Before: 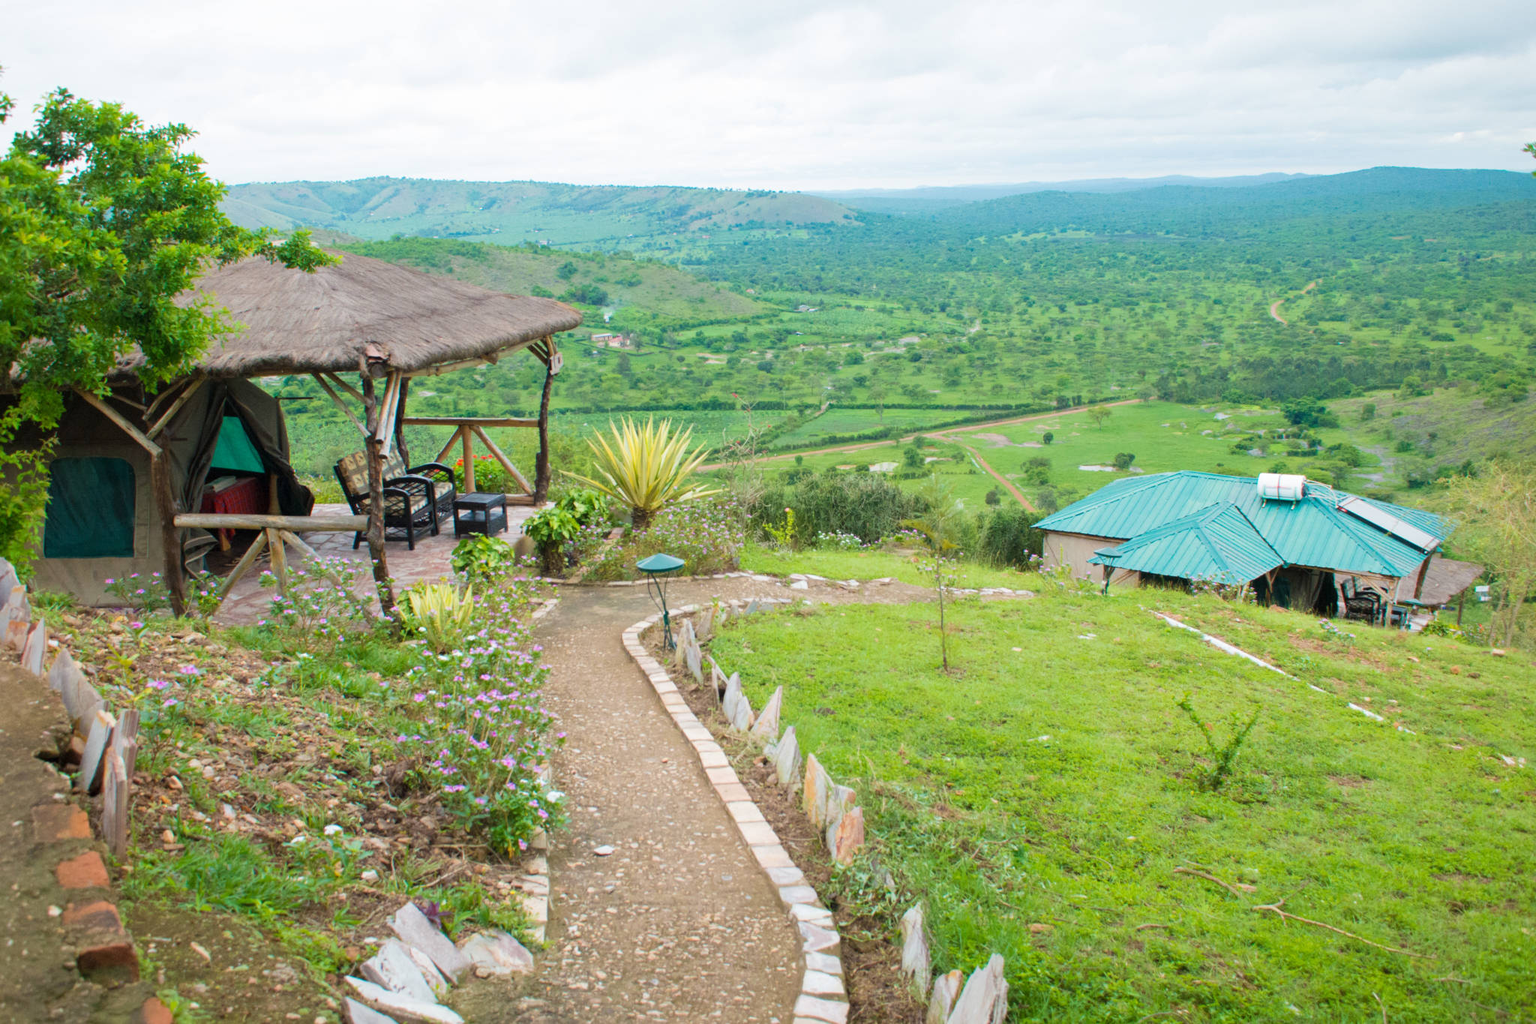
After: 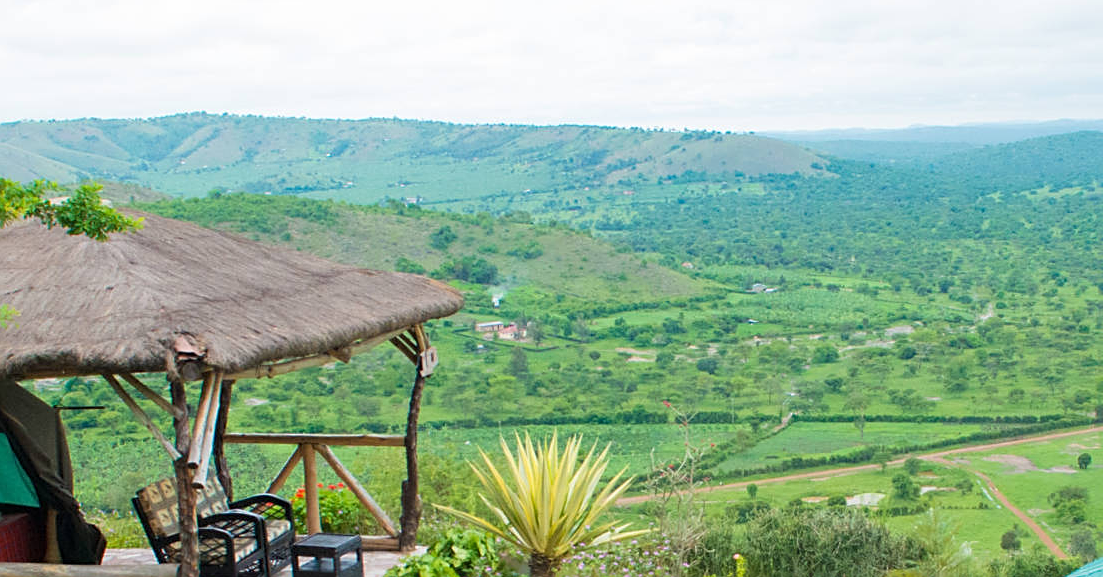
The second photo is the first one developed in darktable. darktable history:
sharpen: on, module defaults
exposure: compensate highlight preservation false
crop: left 15.306%, top 9.065%, right 30.789%, bottom 48.638%
